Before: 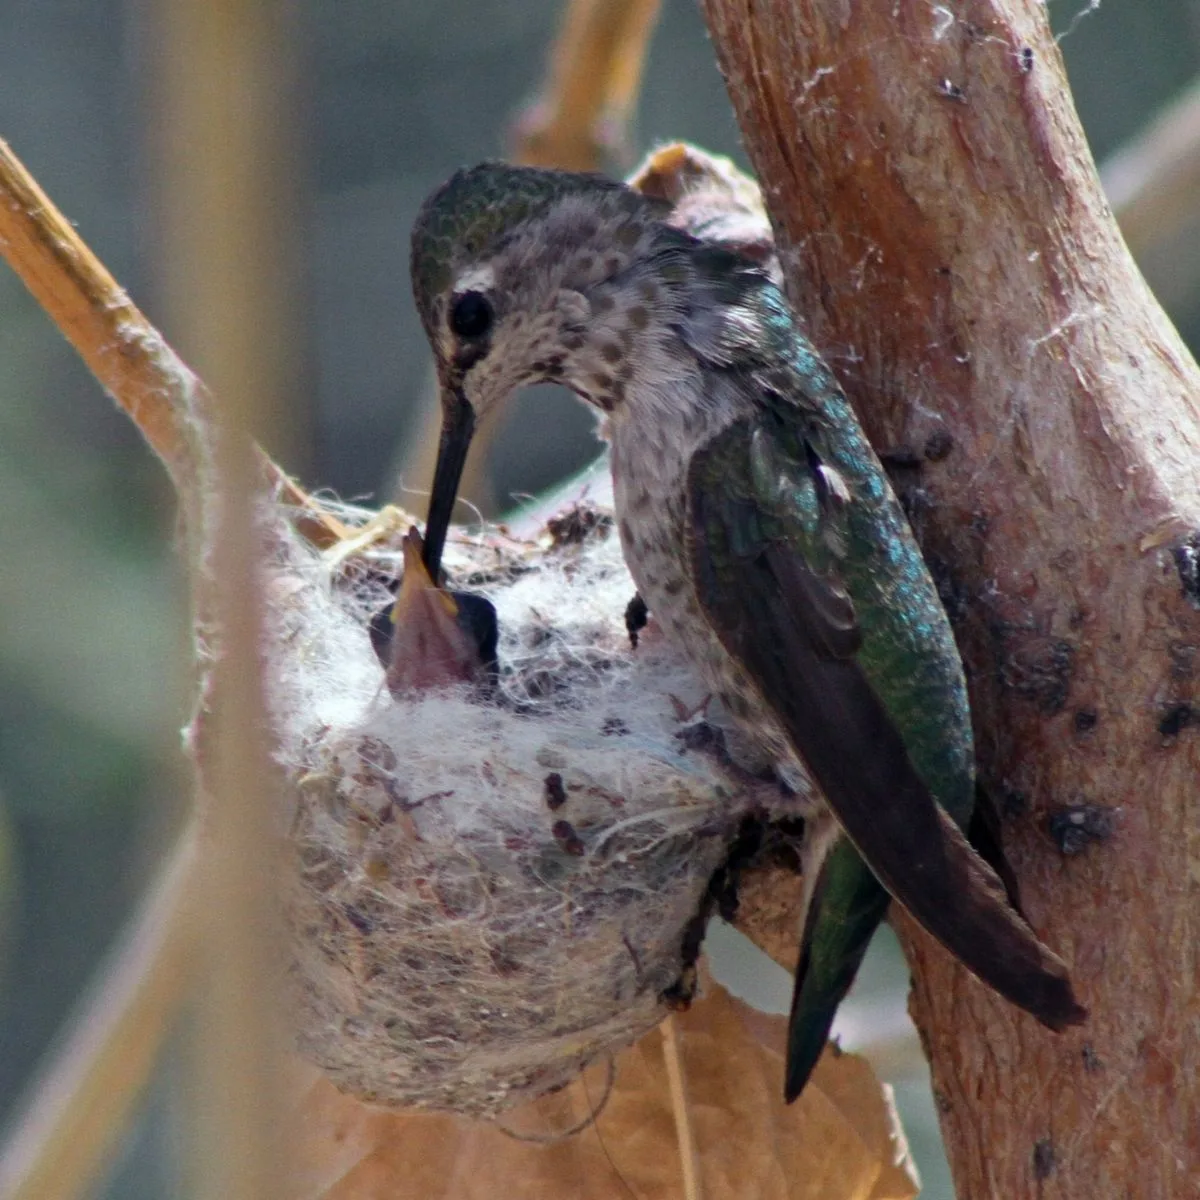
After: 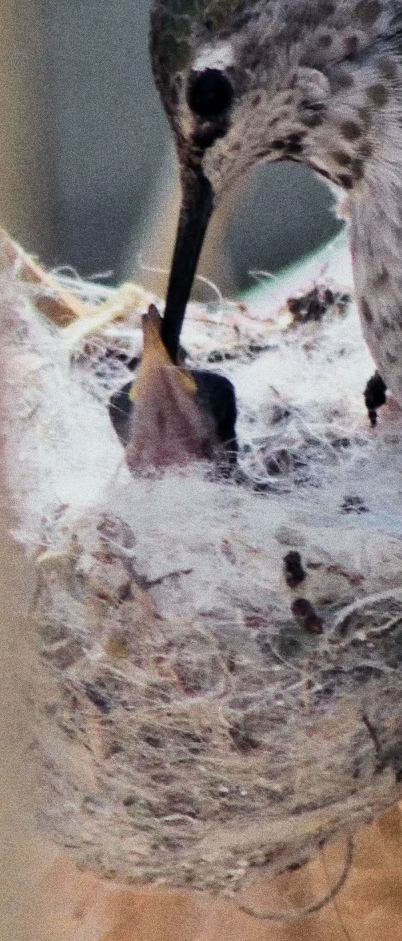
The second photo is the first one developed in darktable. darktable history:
crop and rotate: left 21.77%, top 18.528%, right 44.676%, bottom 2.997%
filmic rgb: black relative exposure -7.5 EV, white relative exposure 5 EV, hardness 3.31, contrast 1.3, contrast in shadows safe
exposure: exposure 0.493 EV, compensate highlight preservation false
color correction: saturation 0.8
tone equalizer: -8 EV -0.002 EV, -7 EV 0.005 EV, -6 EV -0.009 EV, -5 EV 0.011 EV, -4 EV -0.012 EV, -3 EV 0.007 EV, -2 EV -0.062 EV, -1 EV -0.293 EV, +0 EV -0.582 EV, smoothing diameter 2%, edges refinement/feathering 20, mask exposure compensation -1.57 EV, filter diffusion 5
grain: coarseness 11.82 ISO, strength 36.67%, mid-tones bias 74.17%
